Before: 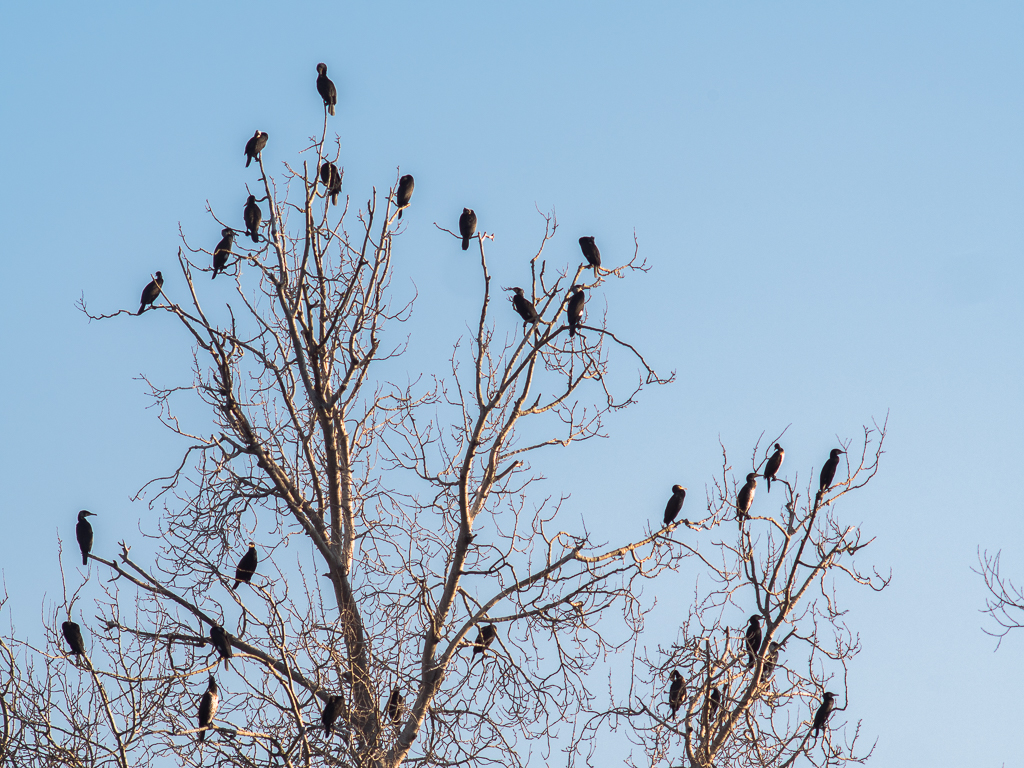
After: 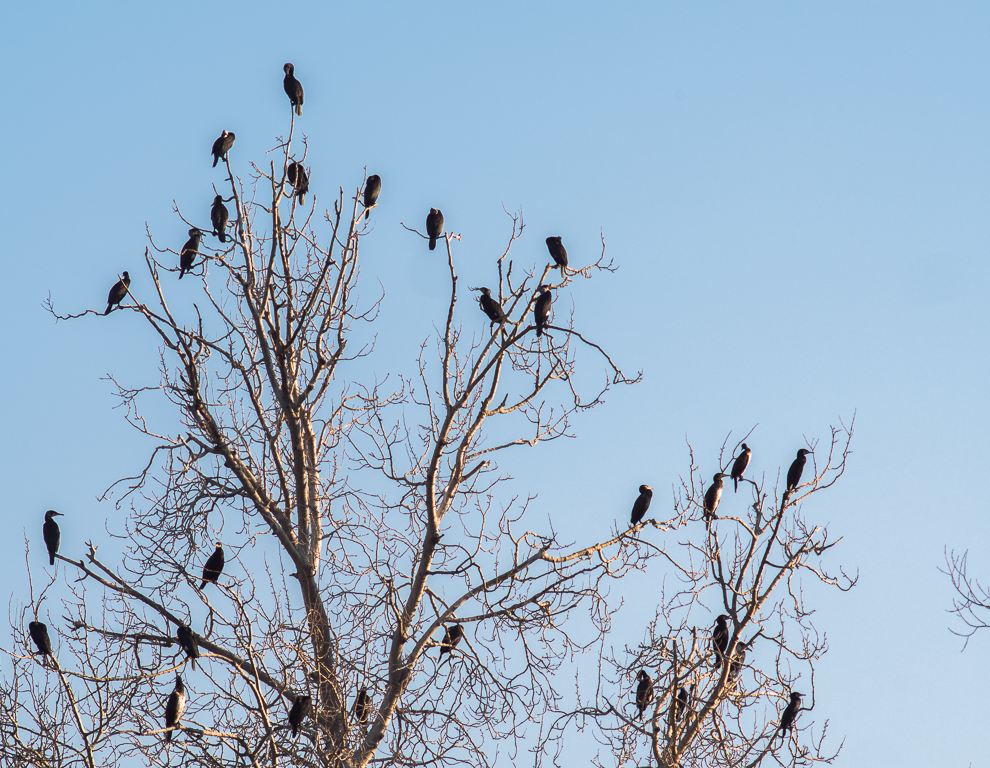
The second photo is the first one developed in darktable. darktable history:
crop and rotate: left 3.238%
white balance: emerald 1
